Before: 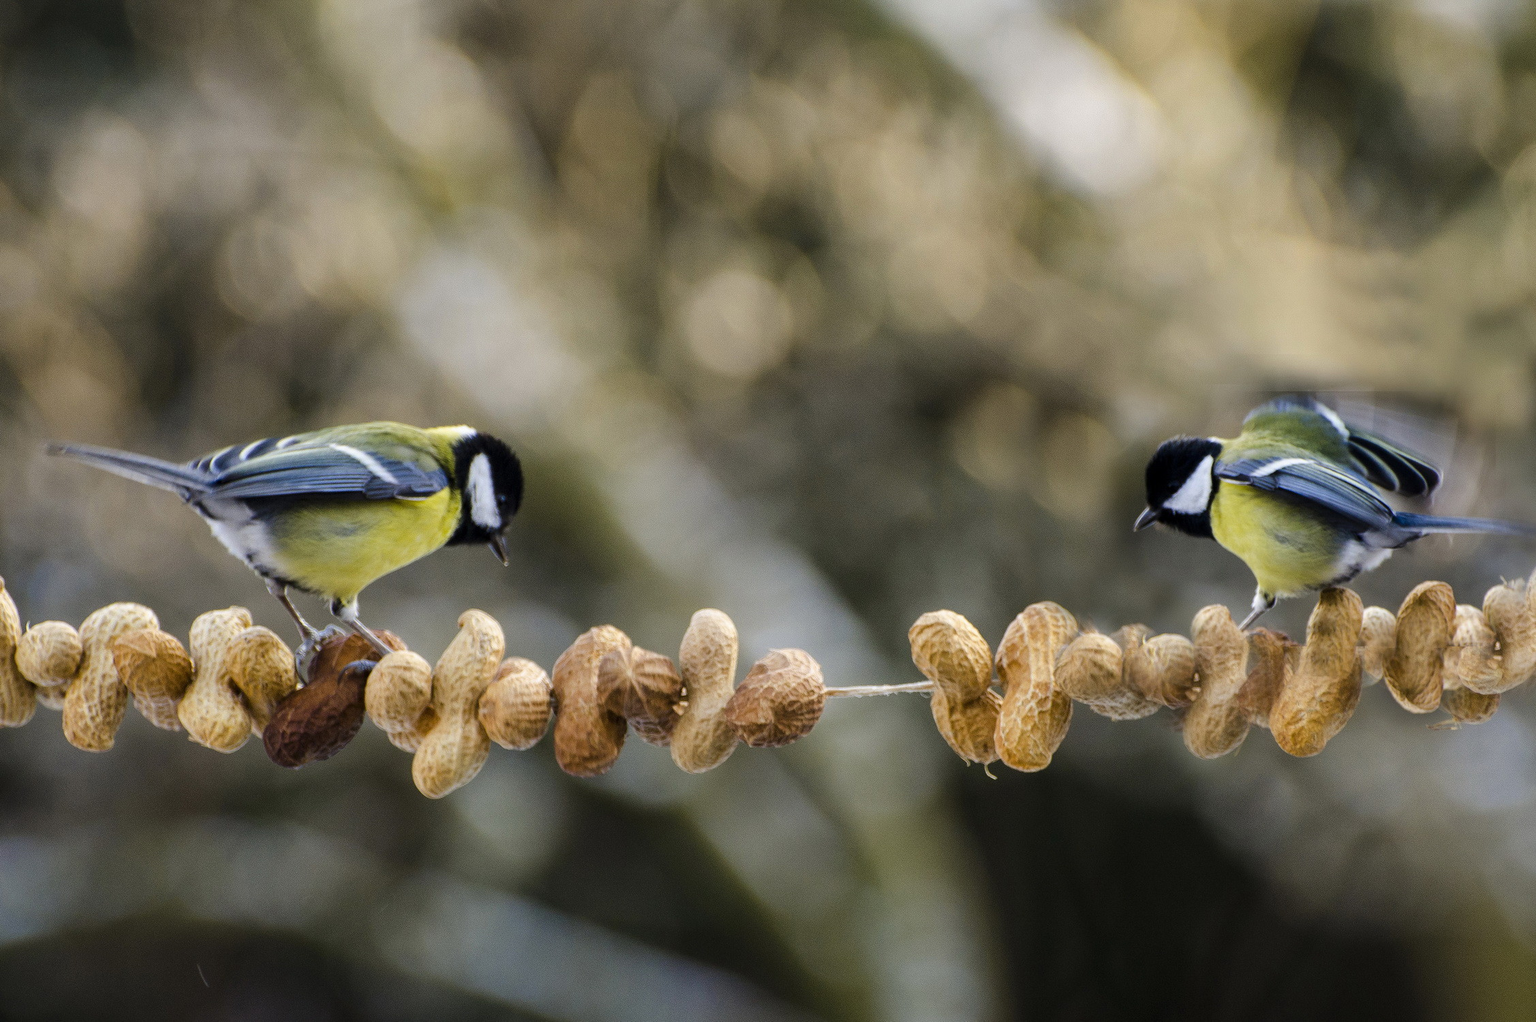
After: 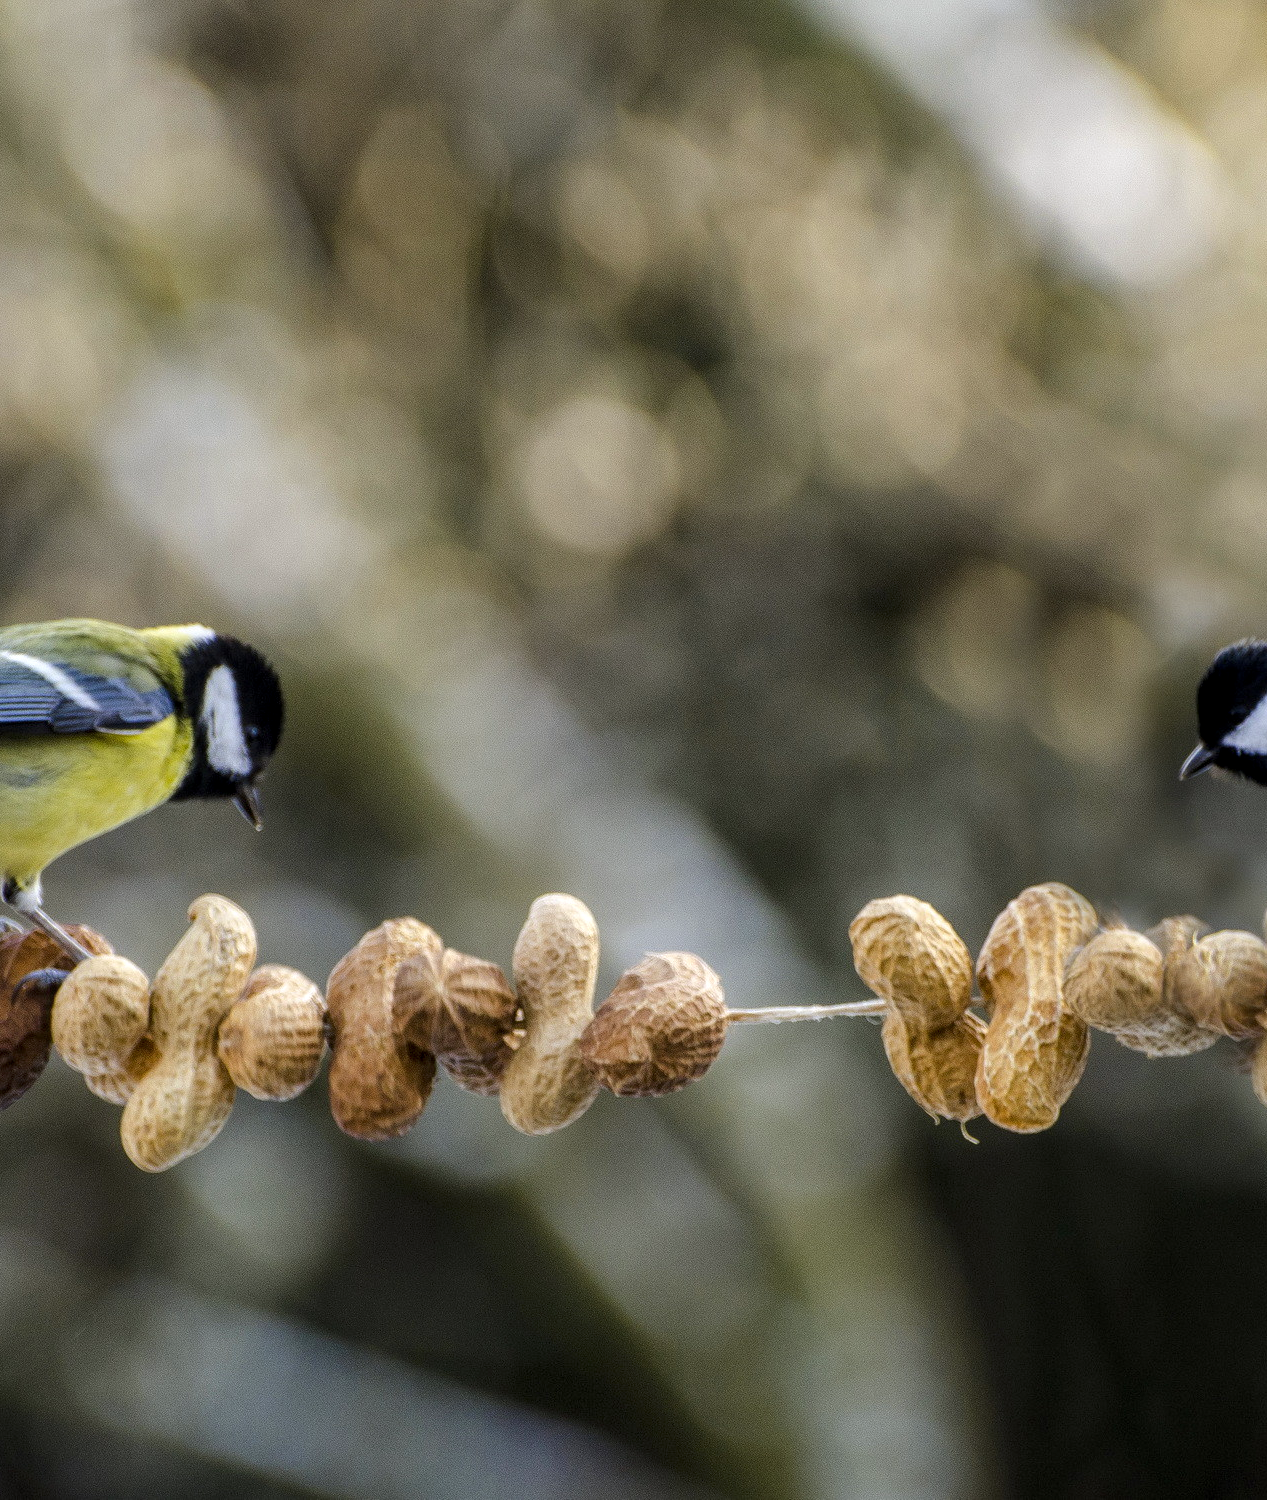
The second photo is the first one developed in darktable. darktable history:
crop: left 21.496%, right 22.254%
local contrast: on, module defaults
white balance: red 0.988, blue 1.017
